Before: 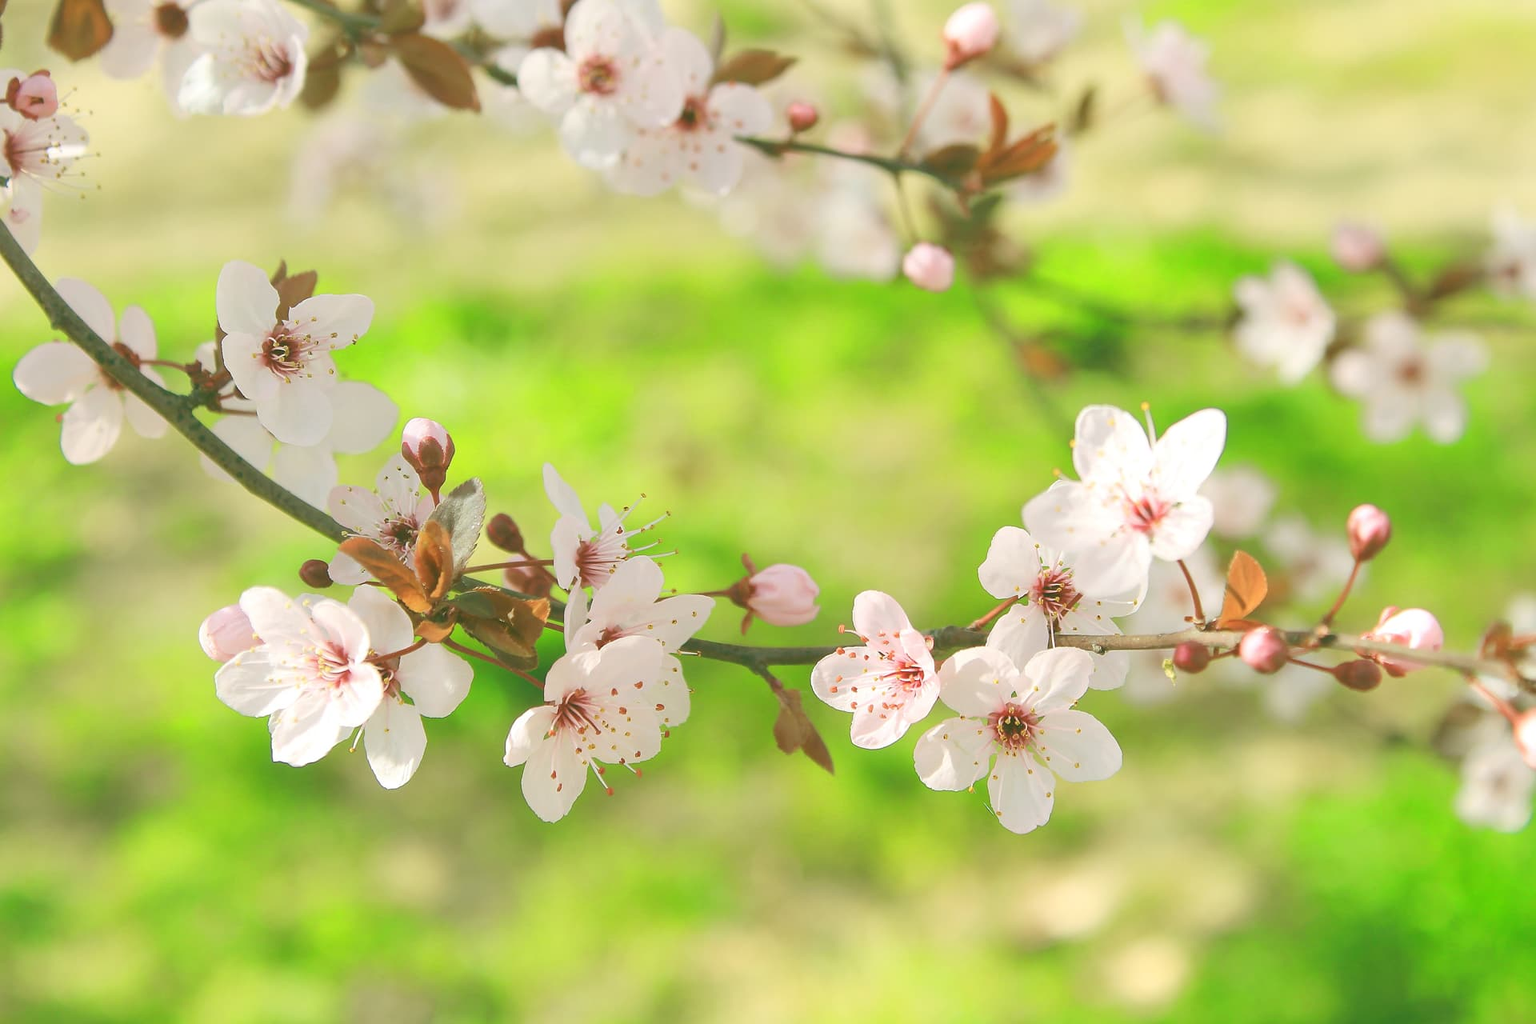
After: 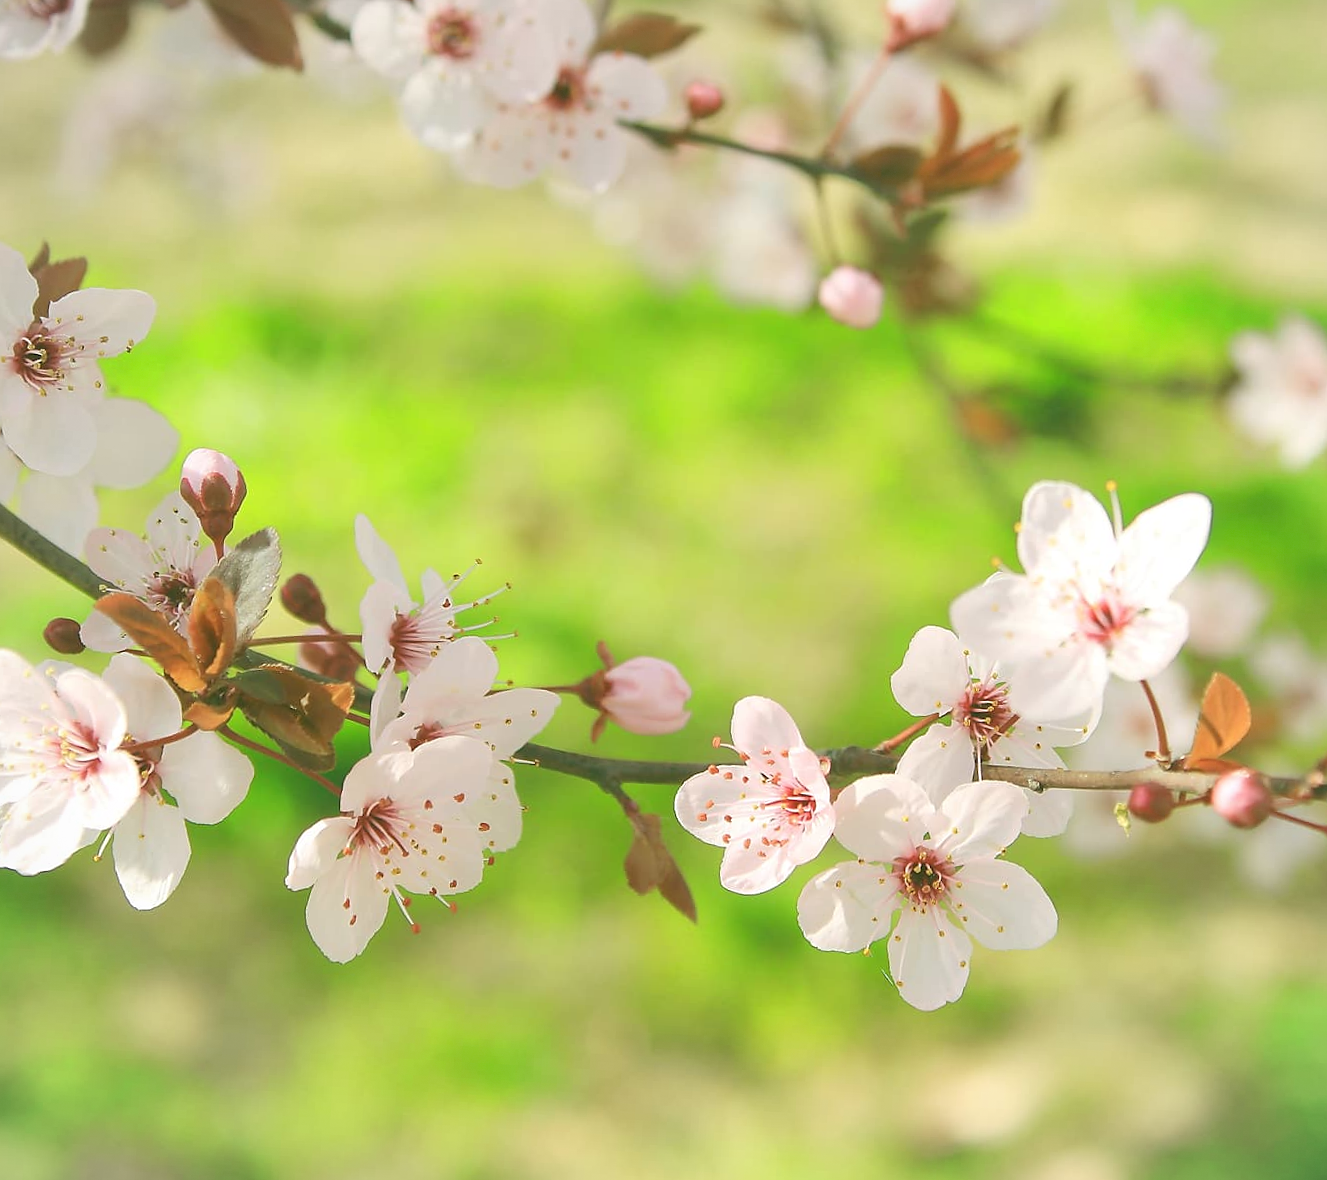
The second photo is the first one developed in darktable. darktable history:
sharpen: radius 1.458, amount 0.398, threshold 1.271
crop and rotate: angle -3.27°, left 14.277%, top 0.028%, right 10.766%, bottom 0.028%
vignetting: fall-off start 85%, fall-off radius 80%, brightness -0.182, saturation -0.3, width/height ratio 1.219, dithering 8-bit output, unbound false
